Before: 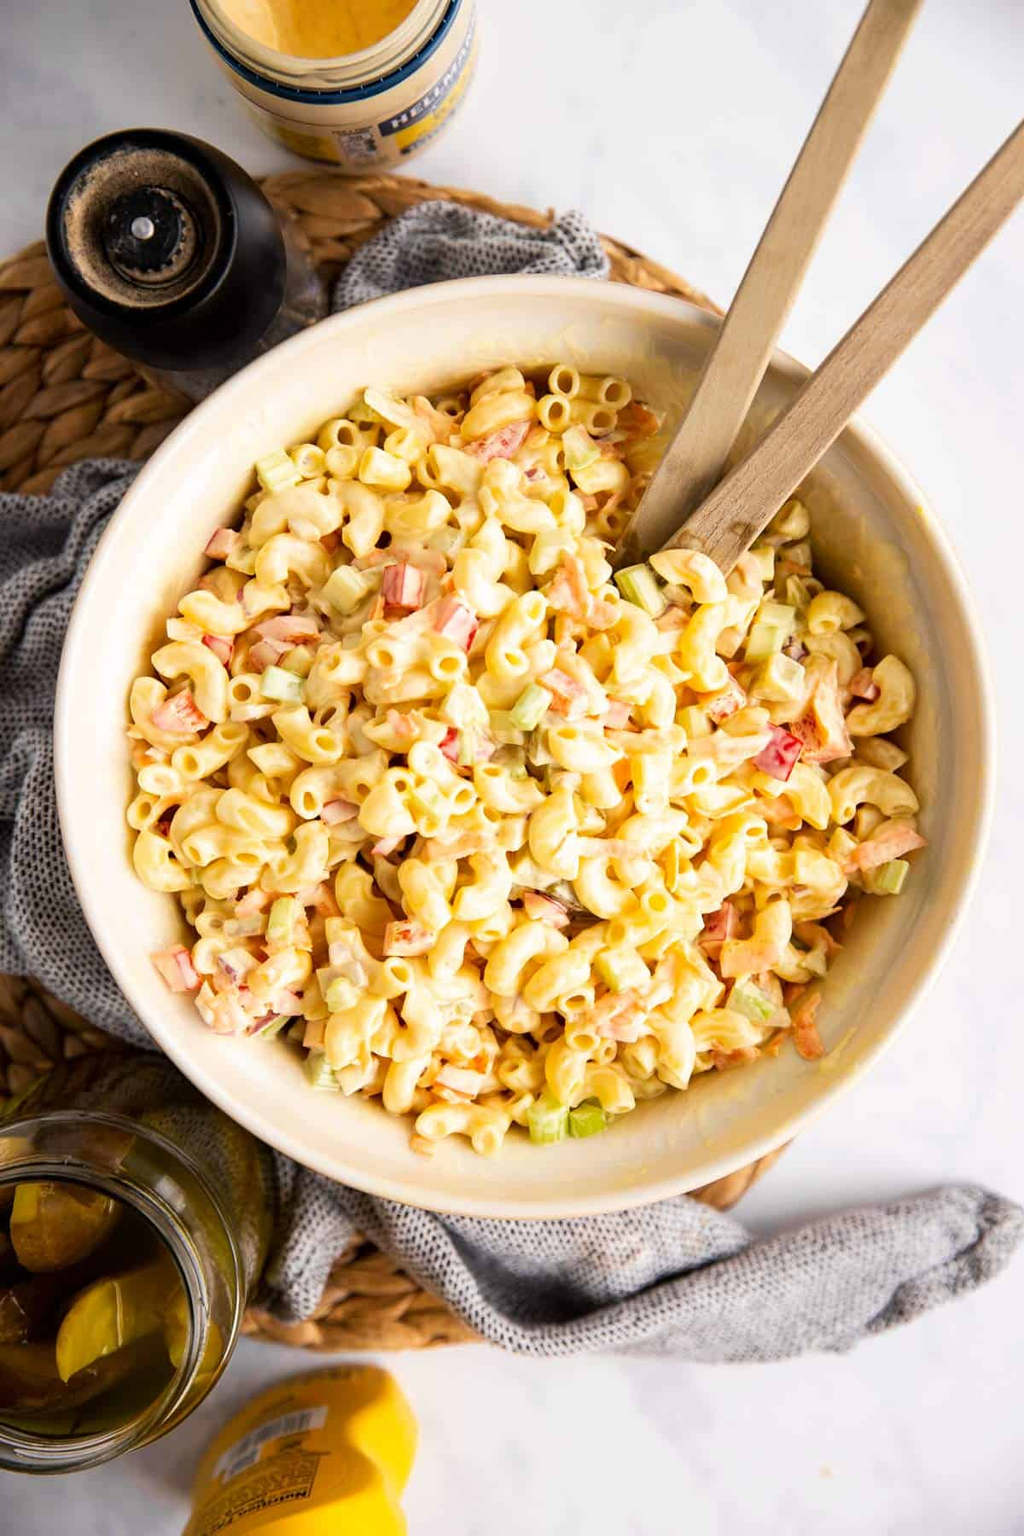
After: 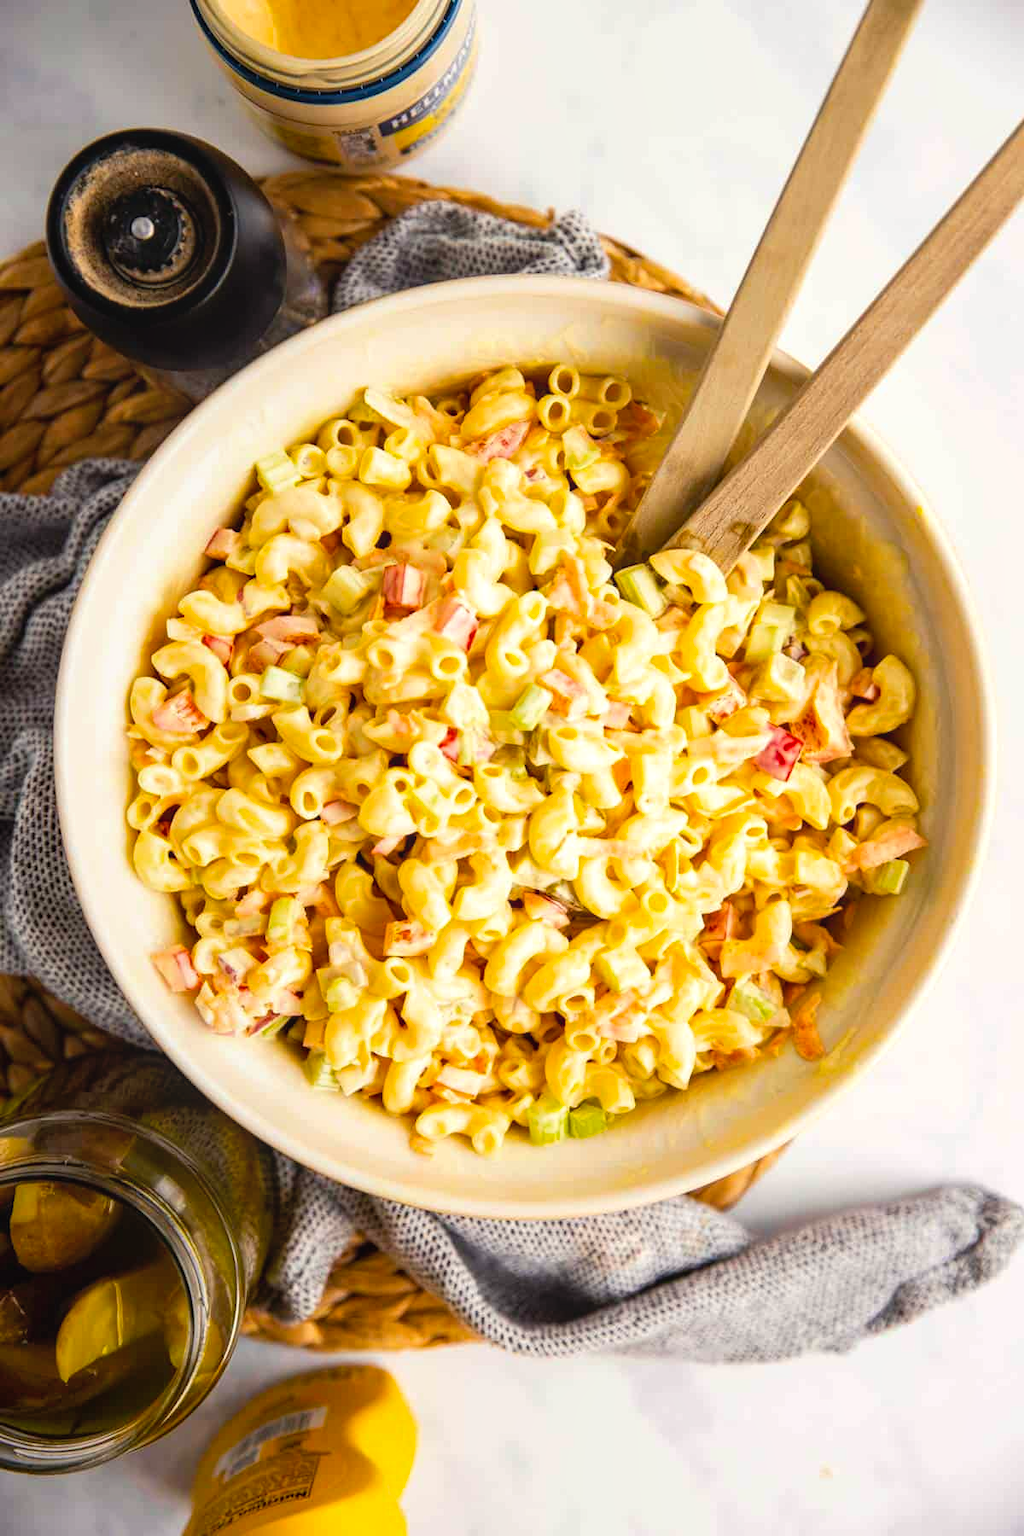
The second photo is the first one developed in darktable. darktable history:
local contrast: detail 110%
color balance rgb: highlights gain › luminance 6.456%, highlights gain › chroma 1.336%, highlights gain › hue 91.15°, perceptual saturation grading › global saturation 25.412%
